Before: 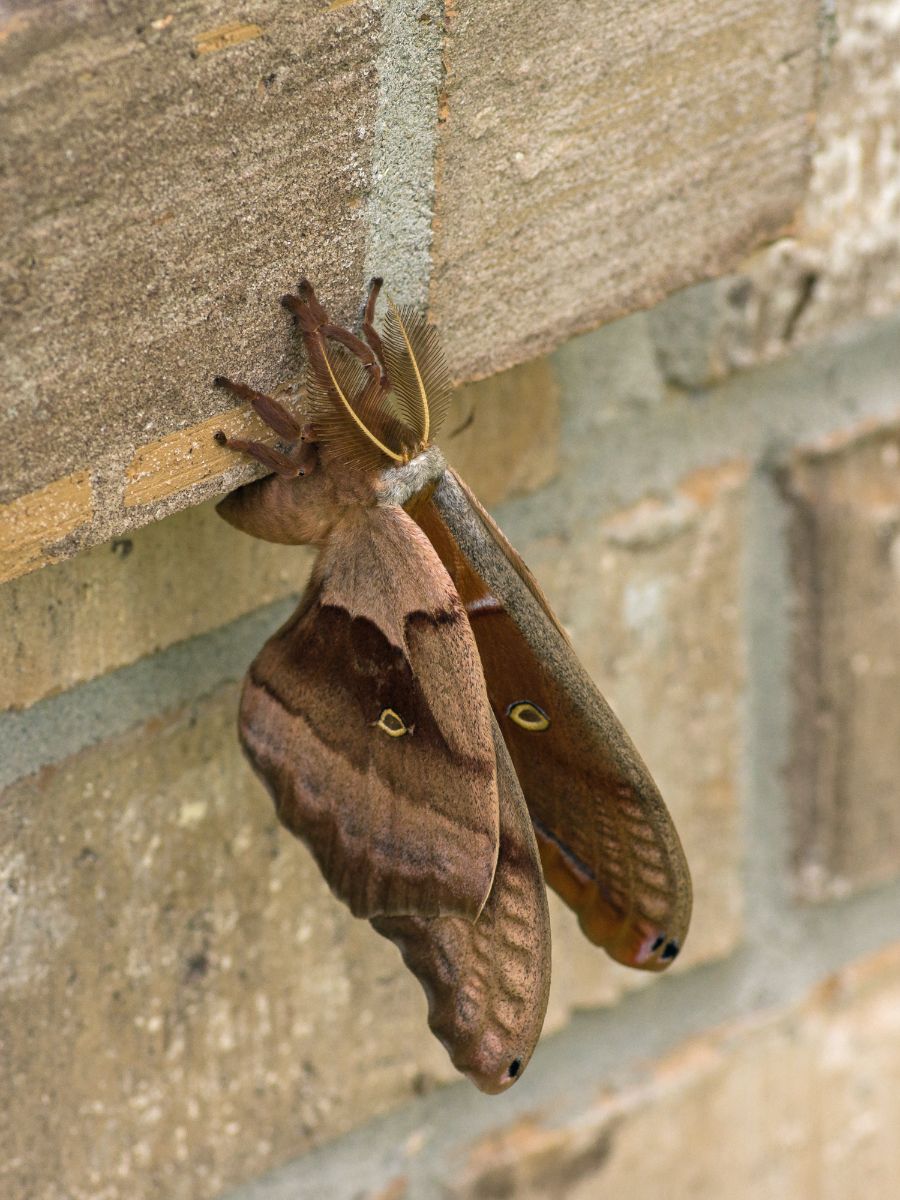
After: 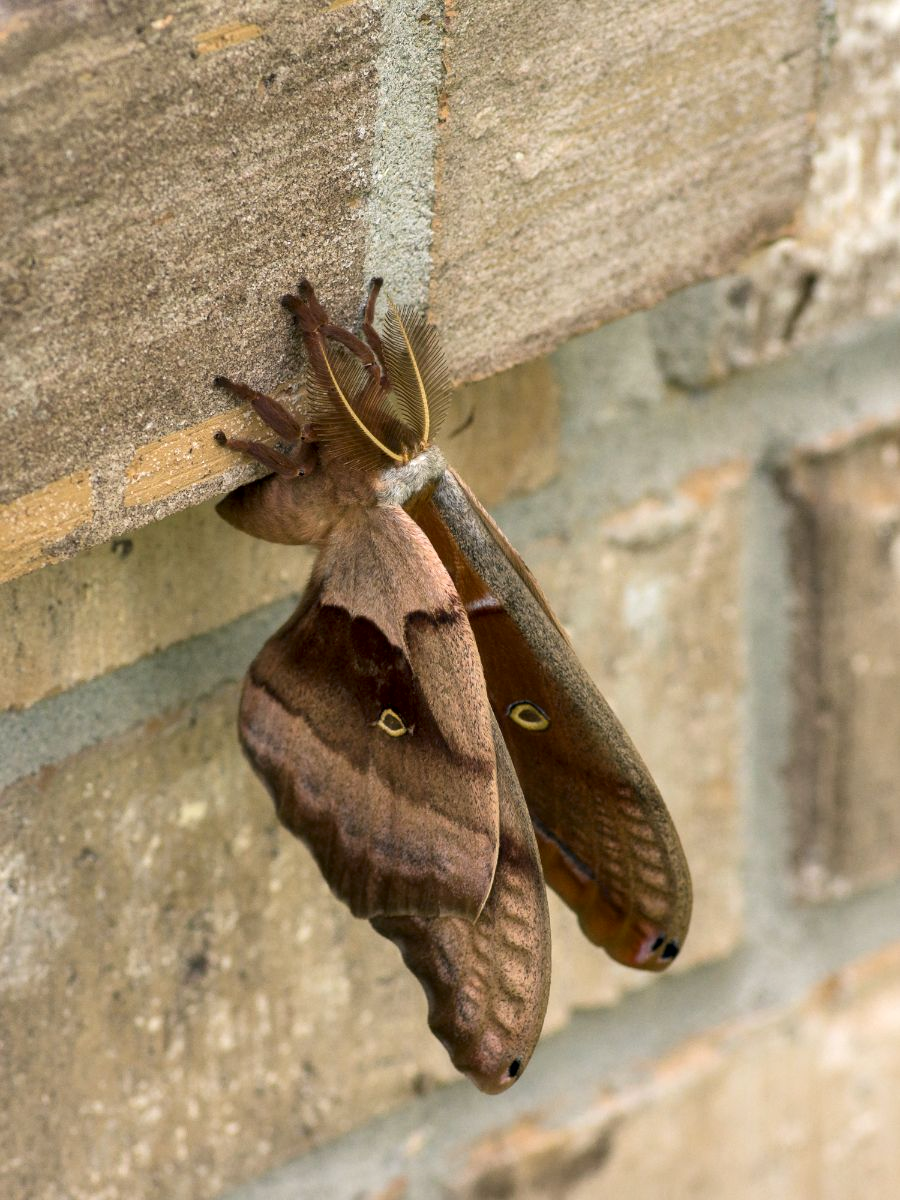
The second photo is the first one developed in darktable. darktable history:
contrast equalizer: y [[0.579, 0.58, 0.505, 0.5, 0.5, 0.5], [0.5 ×6], [0.5 ×6], [0 ×6], [0 ×6]]
contrast brightness saturation: contrast 0.1, brightness 0.02, saturation 0.02
